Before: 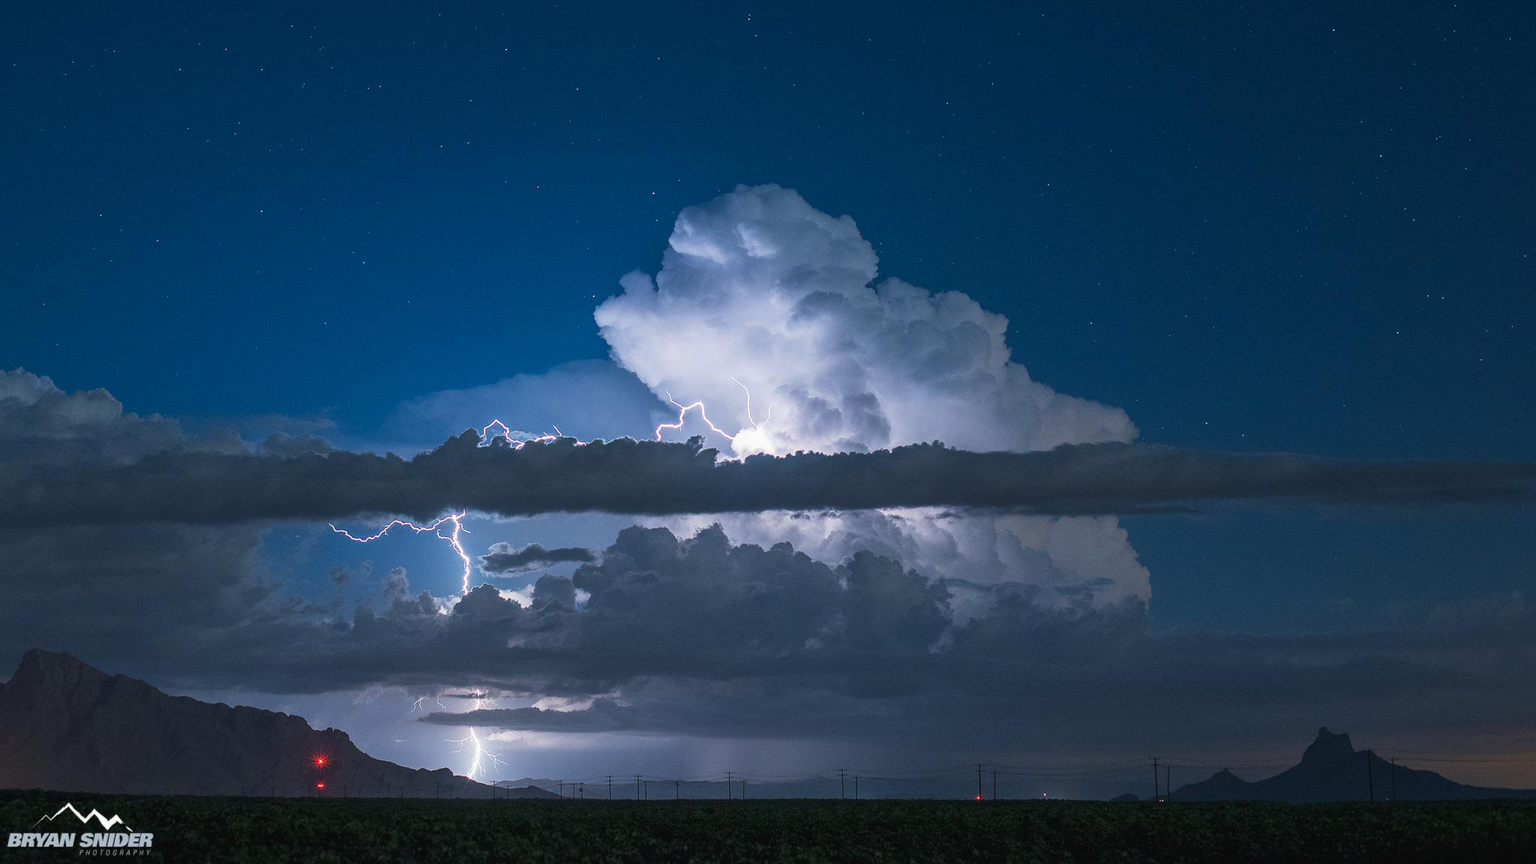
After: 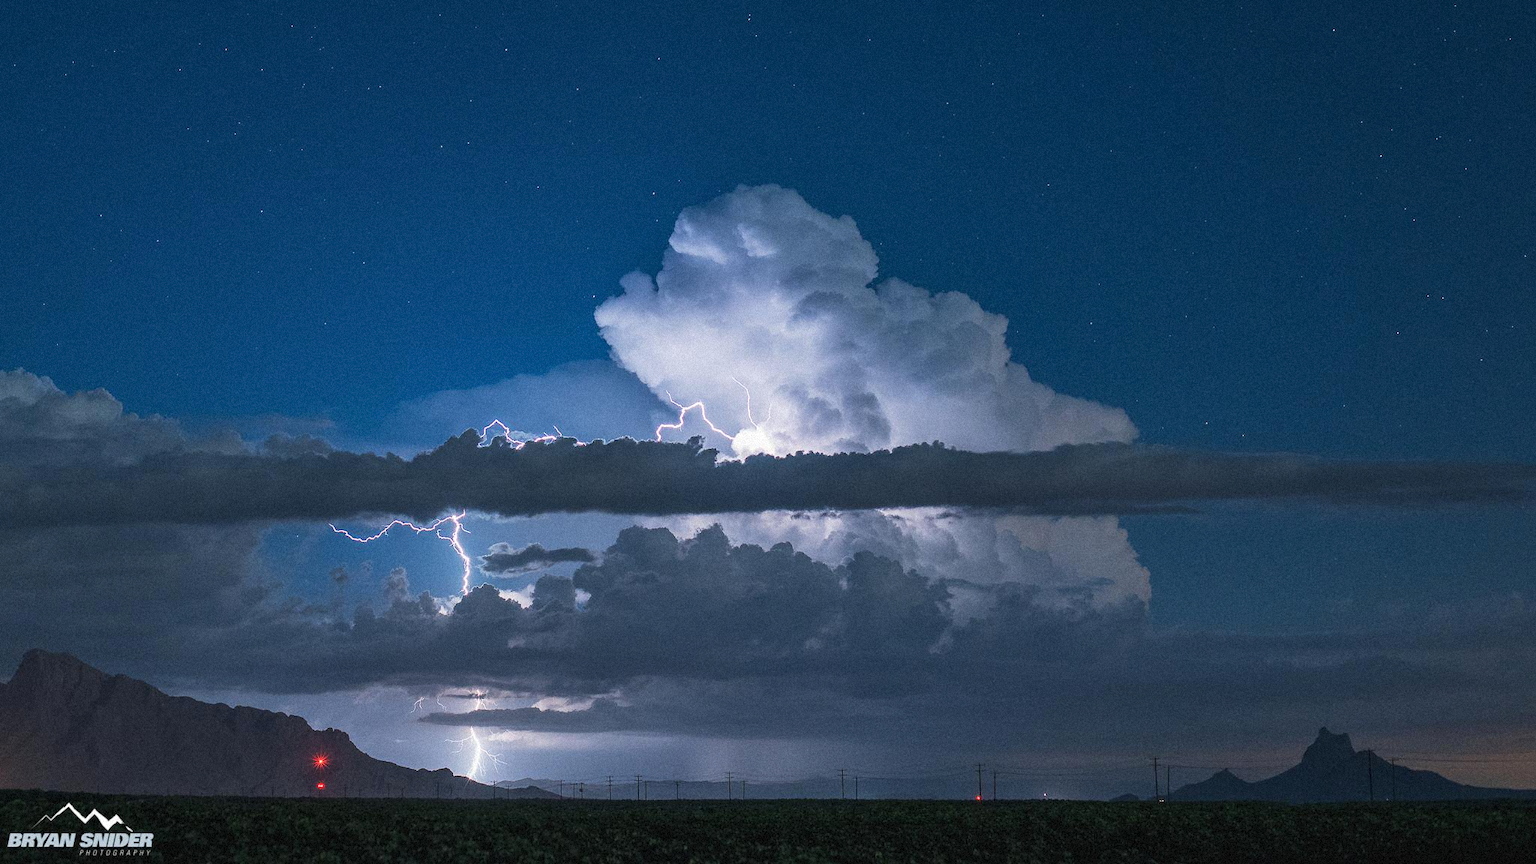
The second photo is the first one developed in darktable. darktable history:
grain: mid-tones bias 0%
shadows and highlights: shadows 32.83, highlights -47.7, soften with gaussian
